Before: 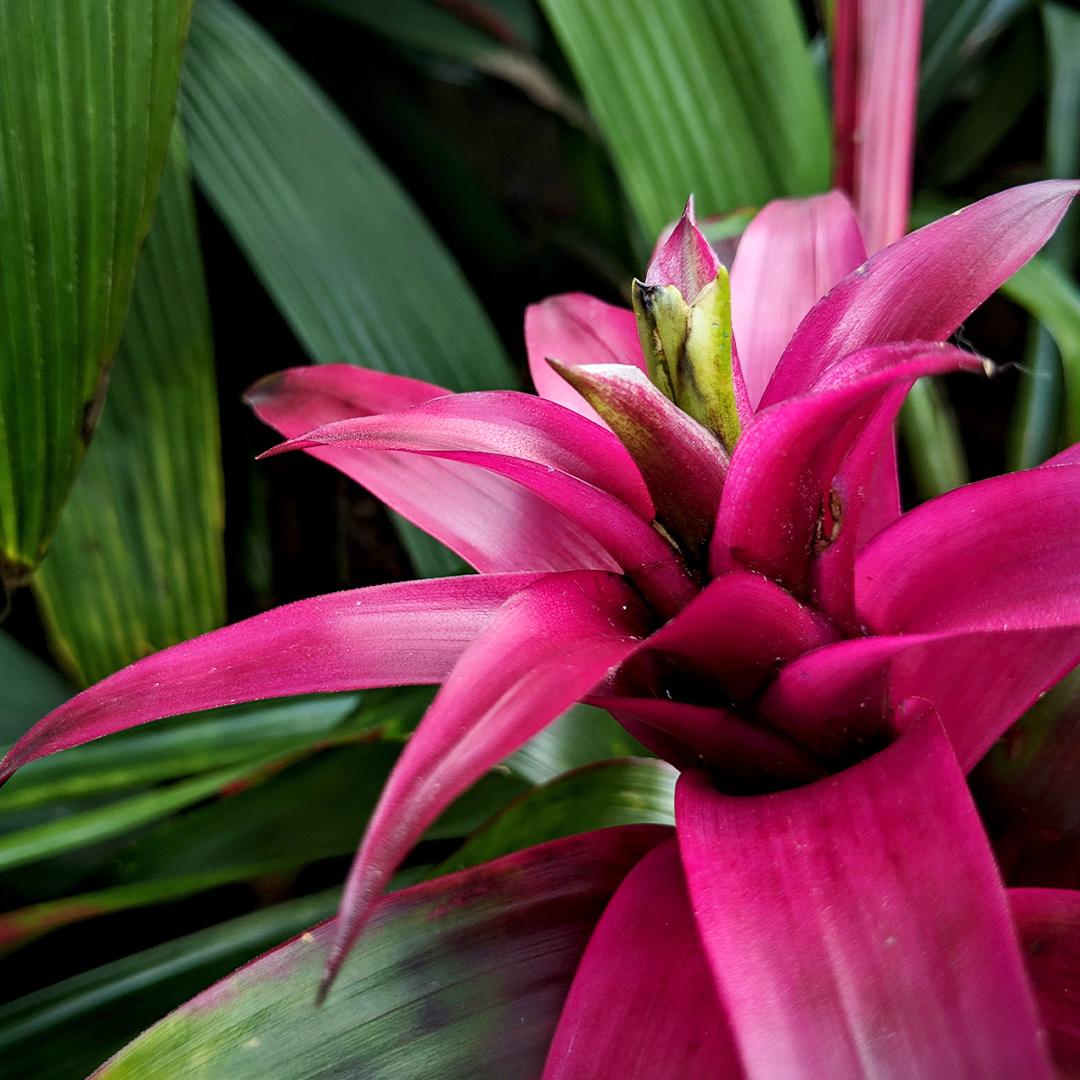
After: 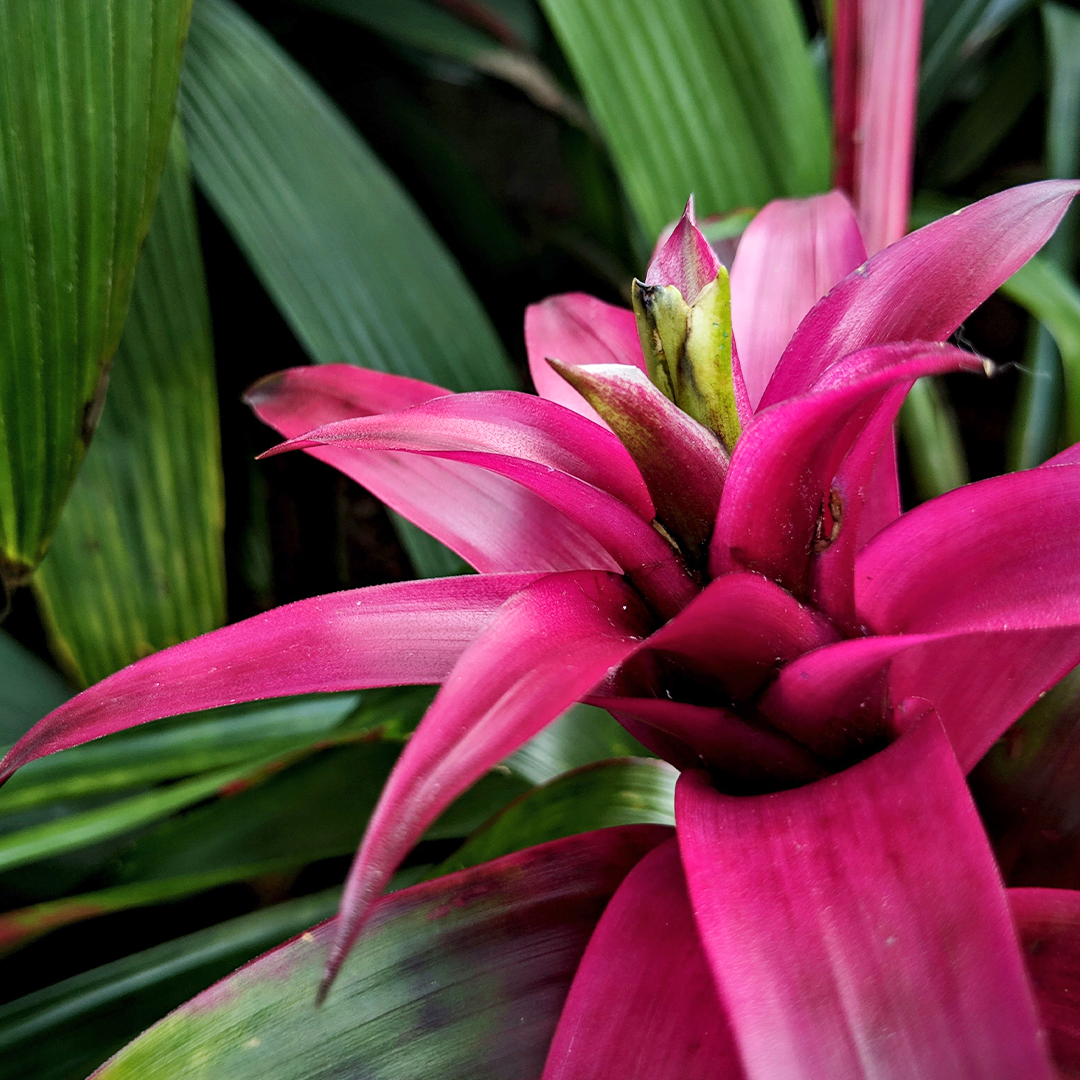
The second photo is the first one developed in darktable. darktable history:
tone equalizer: edges refinement/feathering 500, mask exposure compensation -1.57 EV, preserve details no
shadows and highlights: shadows 31.51, highlights -31.87, soften with gaussian
